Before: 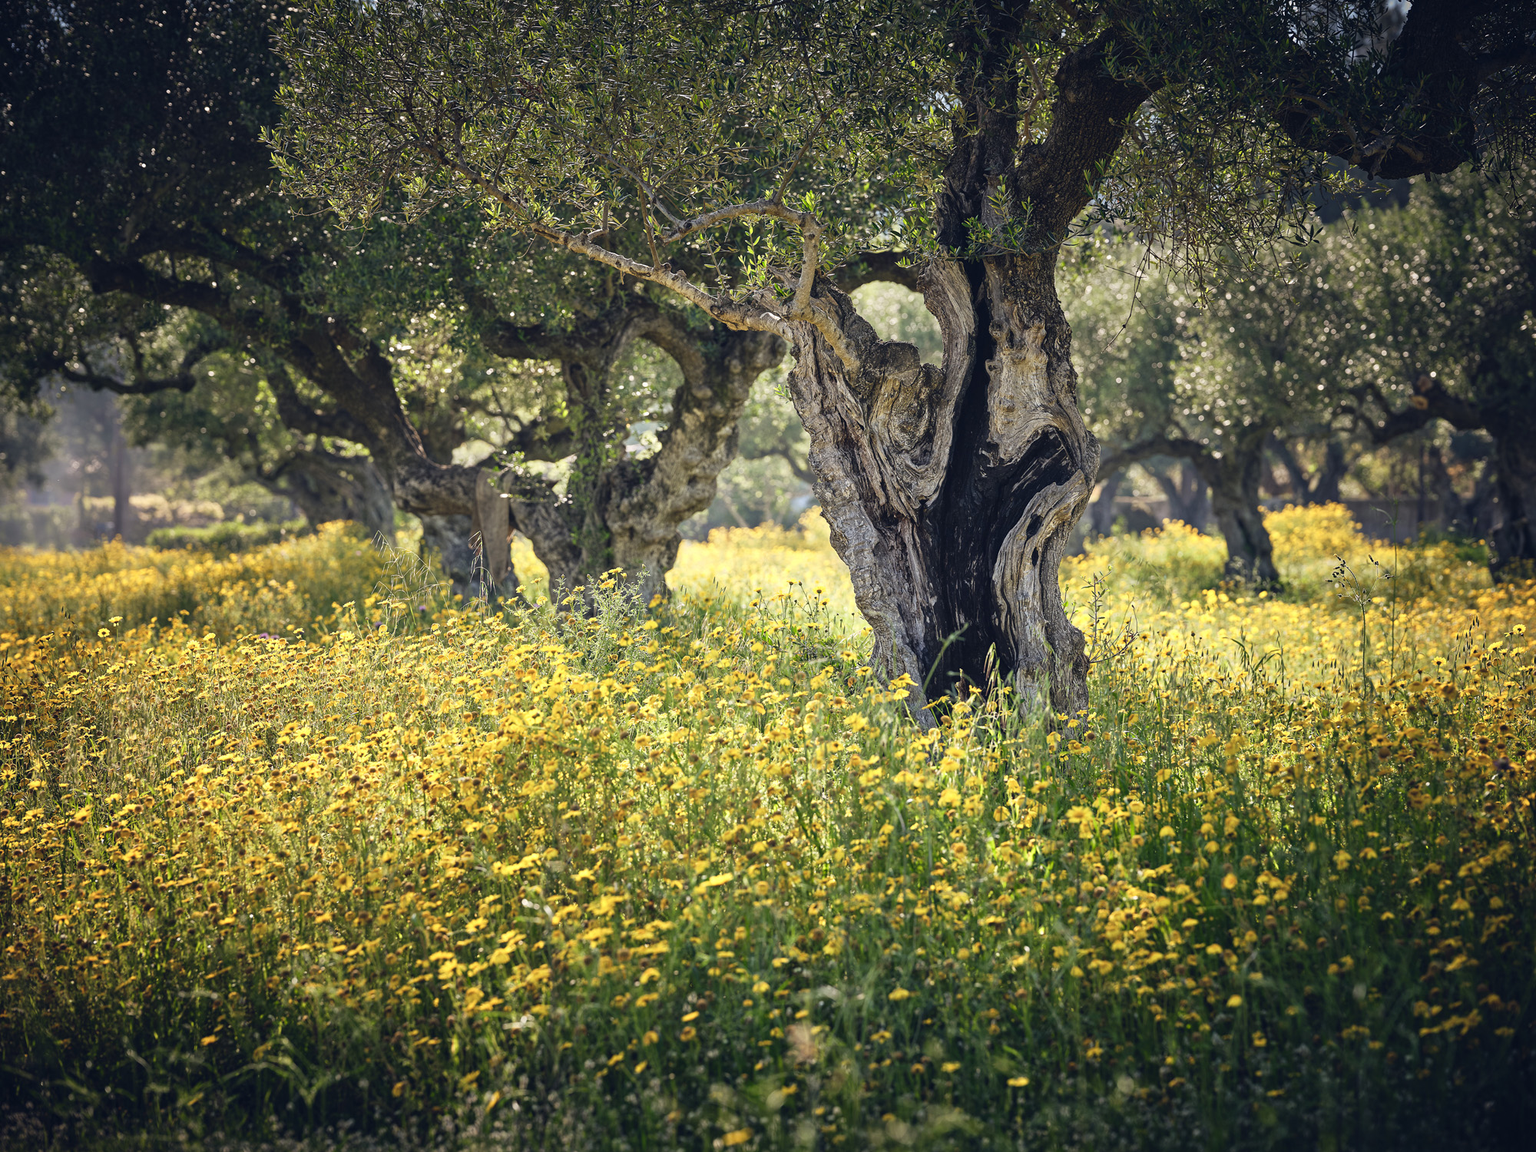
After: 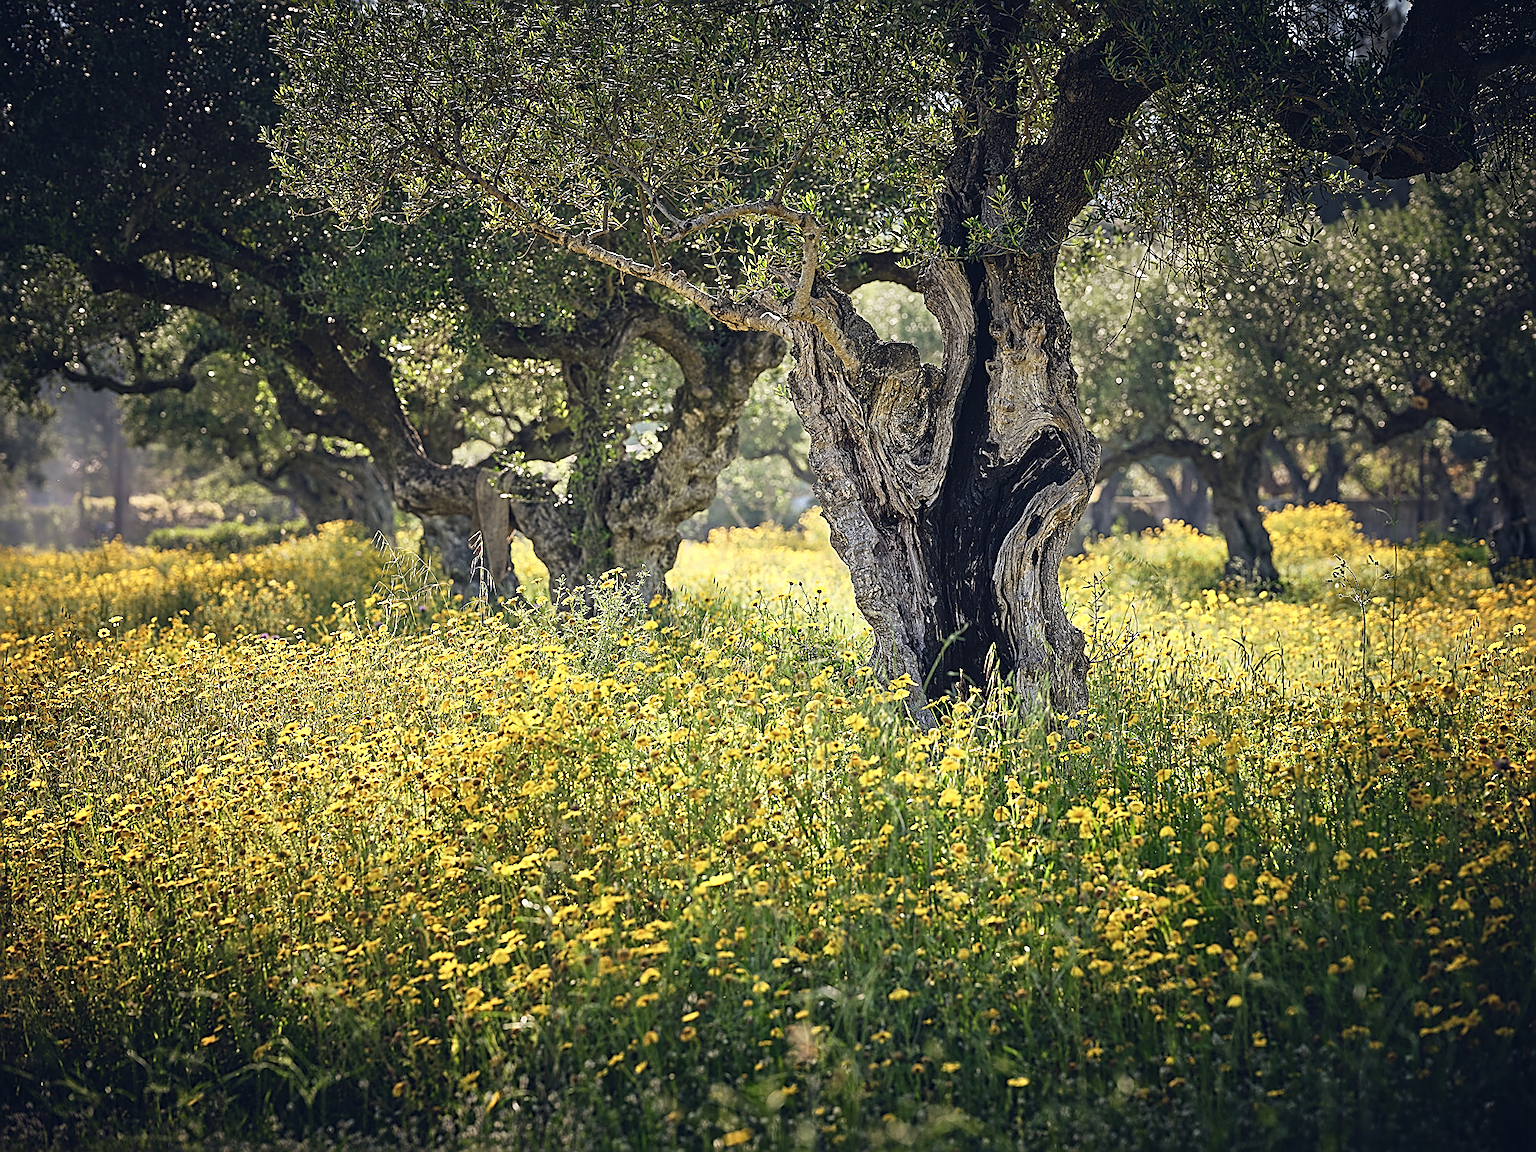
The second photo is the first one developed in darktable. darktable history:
sharpen: radius 1.721, amount 1.299
